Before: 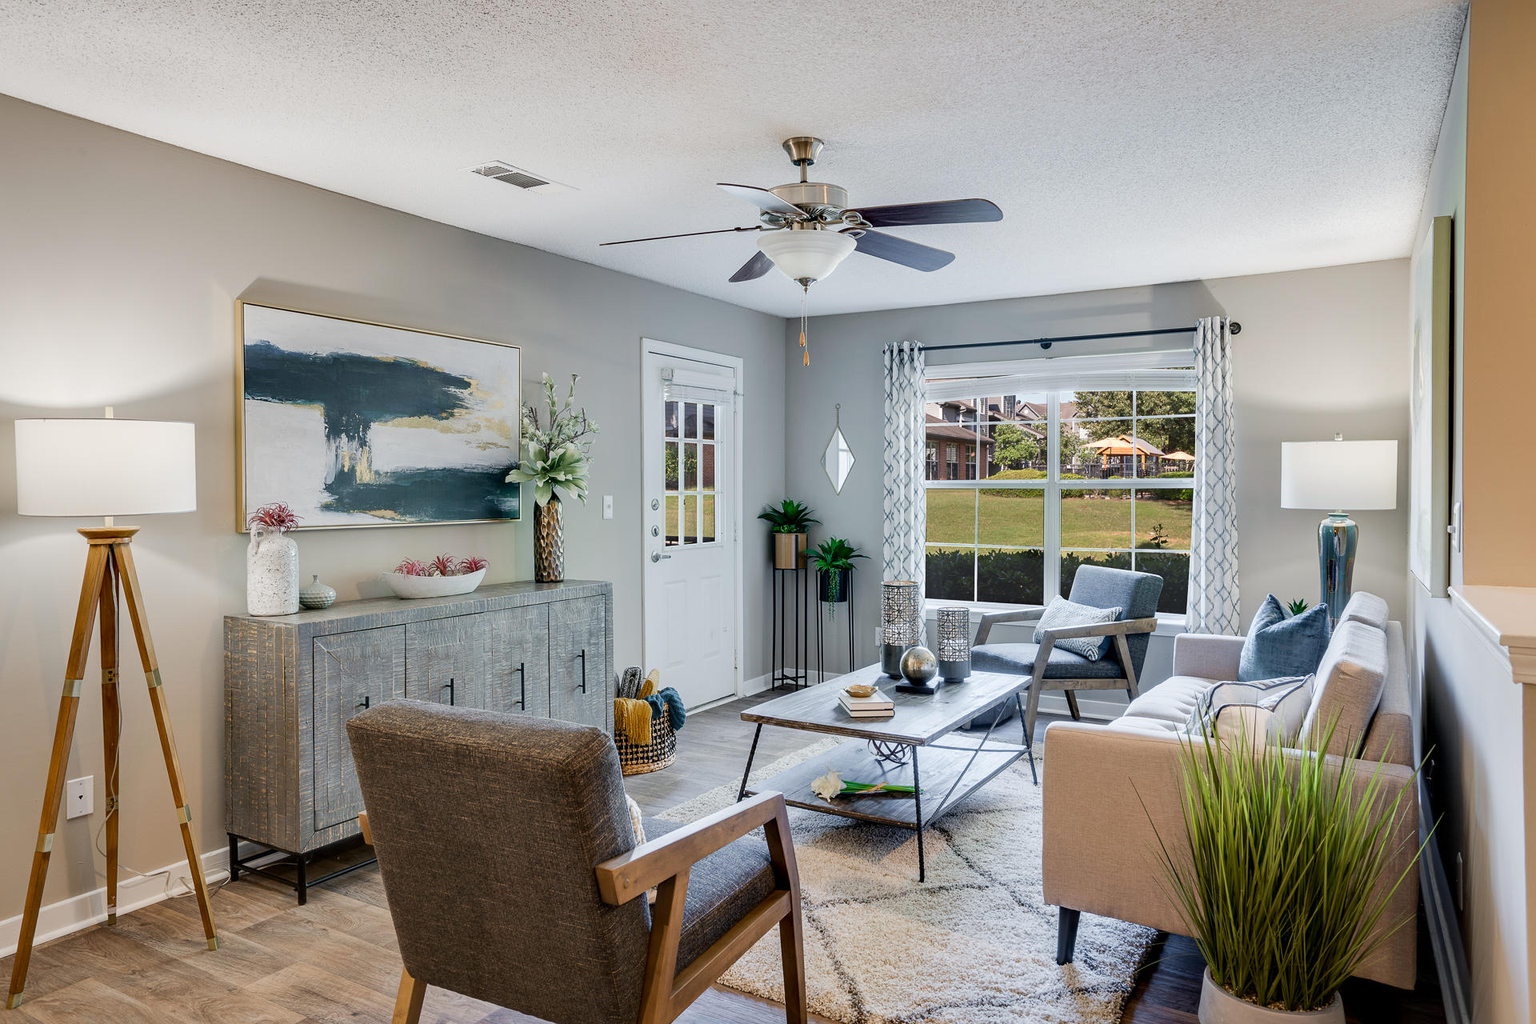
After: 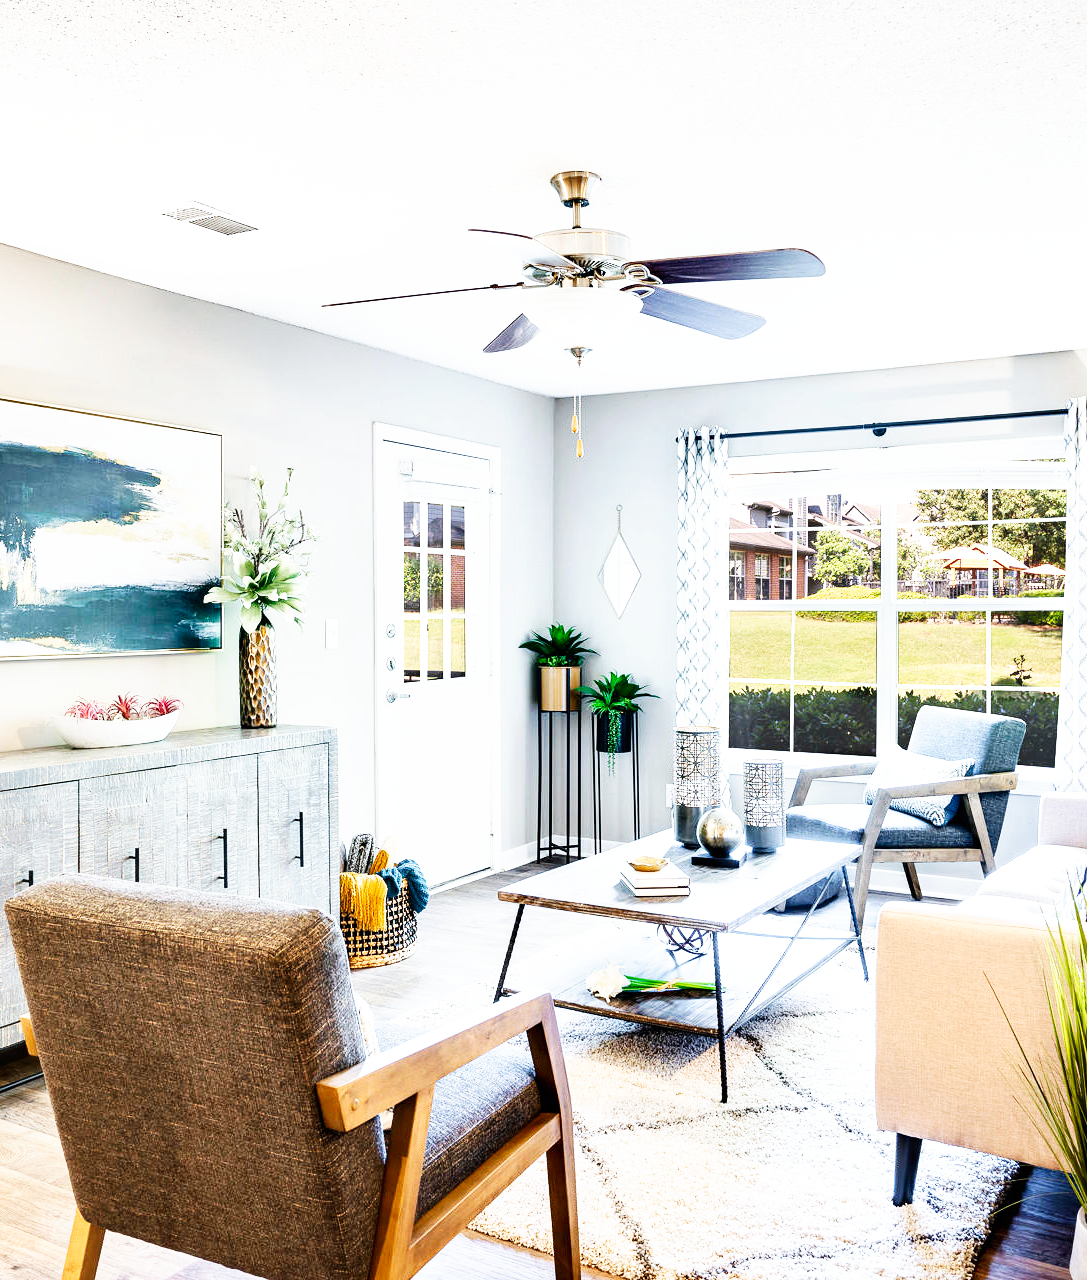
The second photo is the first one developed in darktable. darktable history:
crop and rotate: left 22.323%, right 21.024%
exposure: exposure 0.6 EV, compensate highlight preservation false
base curve: curves: ch0 [(0, 0) (0.007, 0.004) (0.027, 0.03) (0.046, 0.07) (0.207, 0.54) (0.442, 0.872) (0.673, 0.972) (1, 1)], preserve colors none
